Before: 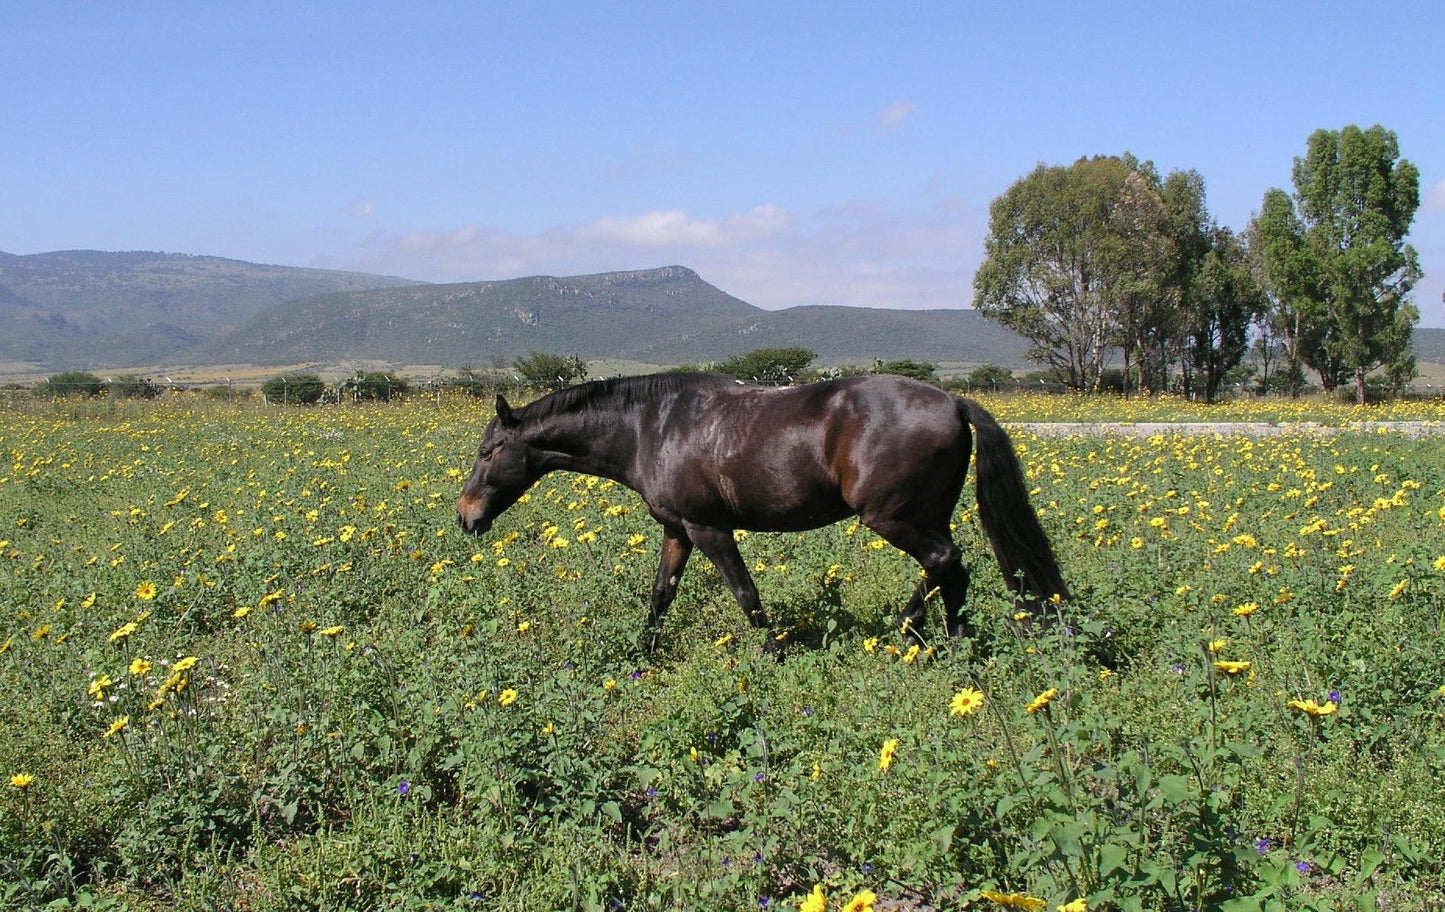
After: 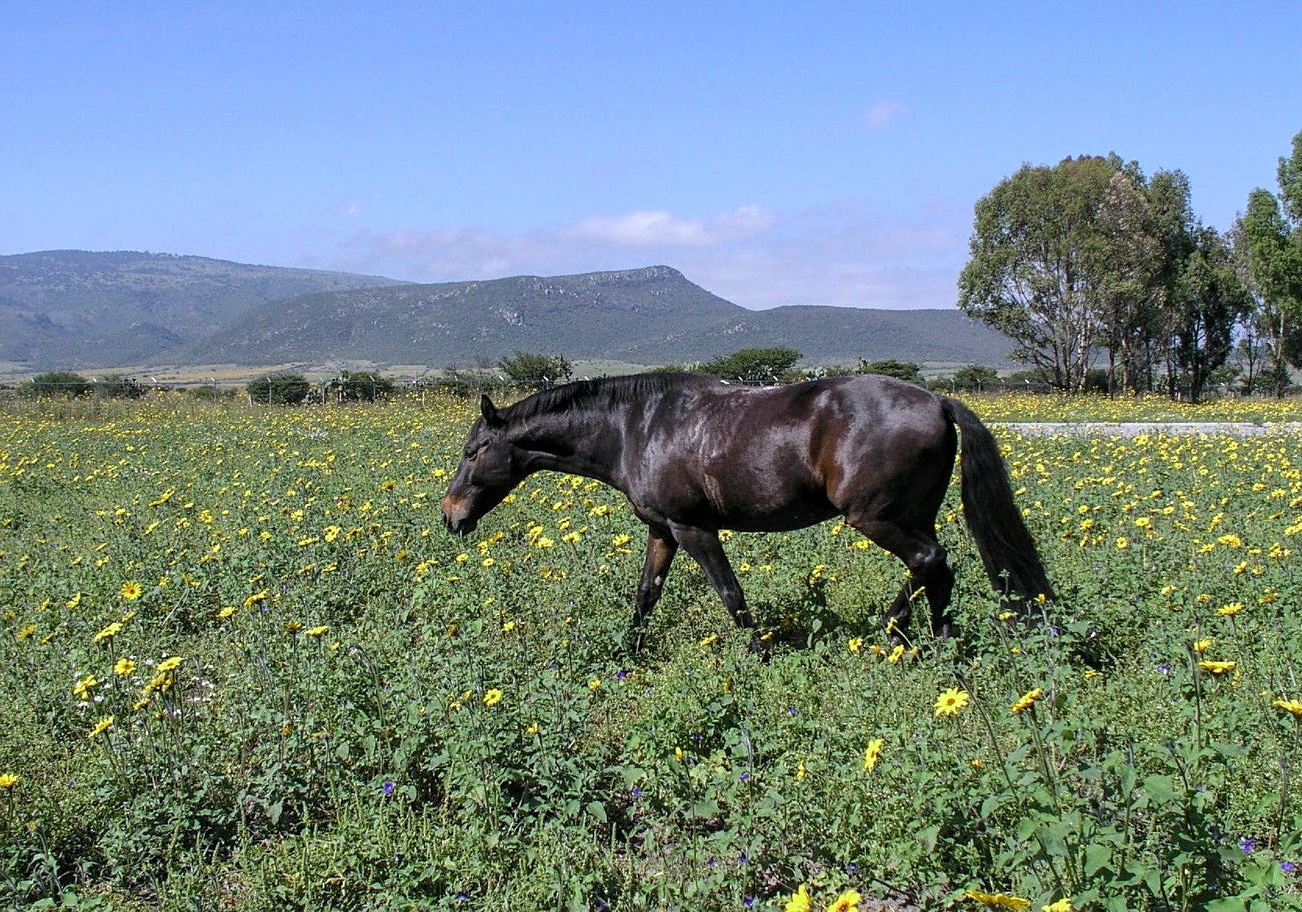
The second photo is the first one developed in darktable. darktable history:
local contrast: on, module defaults
sharpen: amount 0.2
crop and rotate: left 1.088%, right 8.807%
white balance: red 0.954, blue 1.079
